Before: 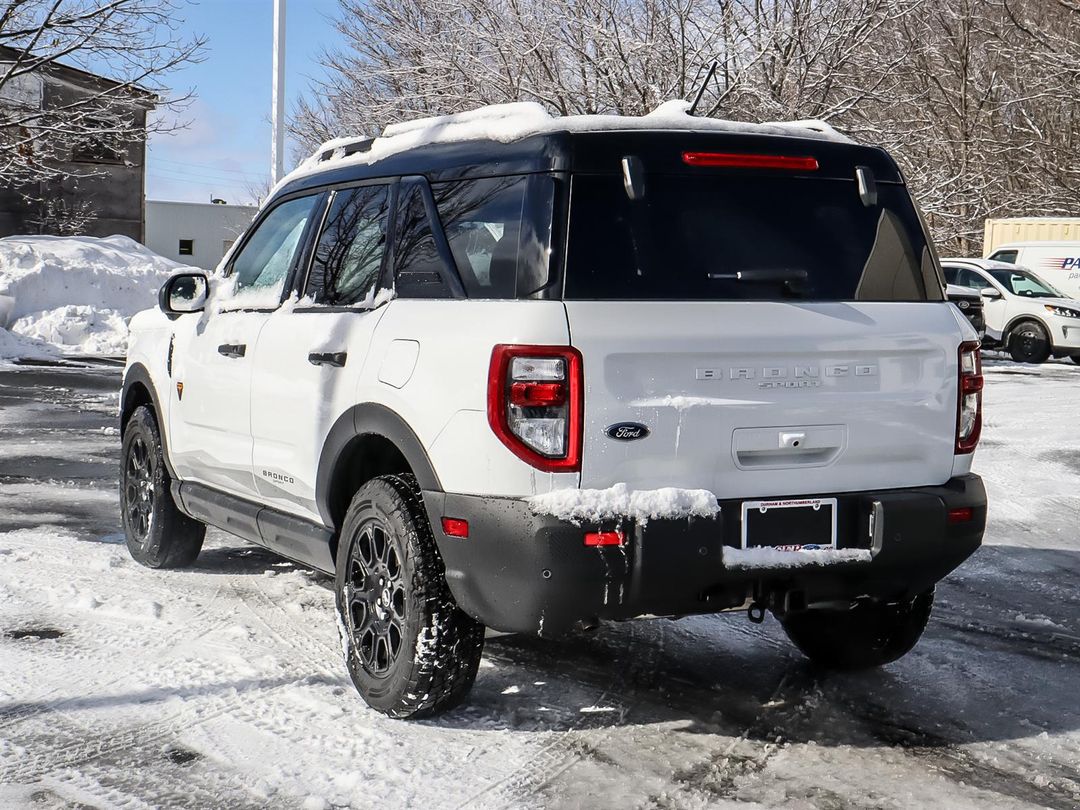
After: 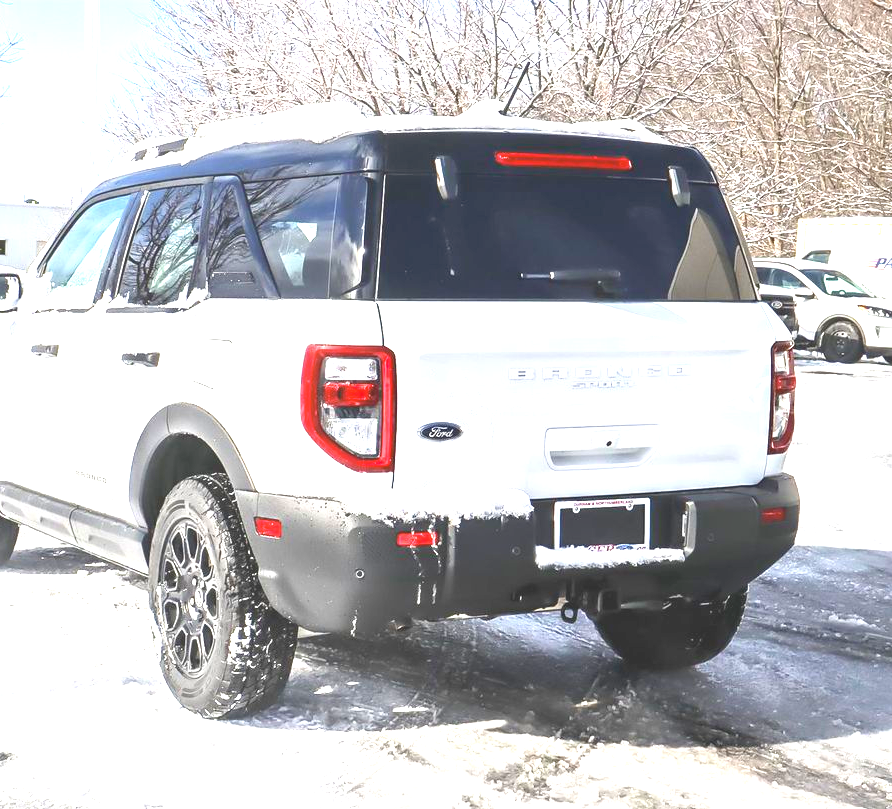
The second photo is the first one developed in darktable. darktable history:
crop: left 17.406%, bottom 0.036%
exposure: black level correction 0, exposure 1.899 EV, compensate highlight preservation false
local contrast: detail 69%
